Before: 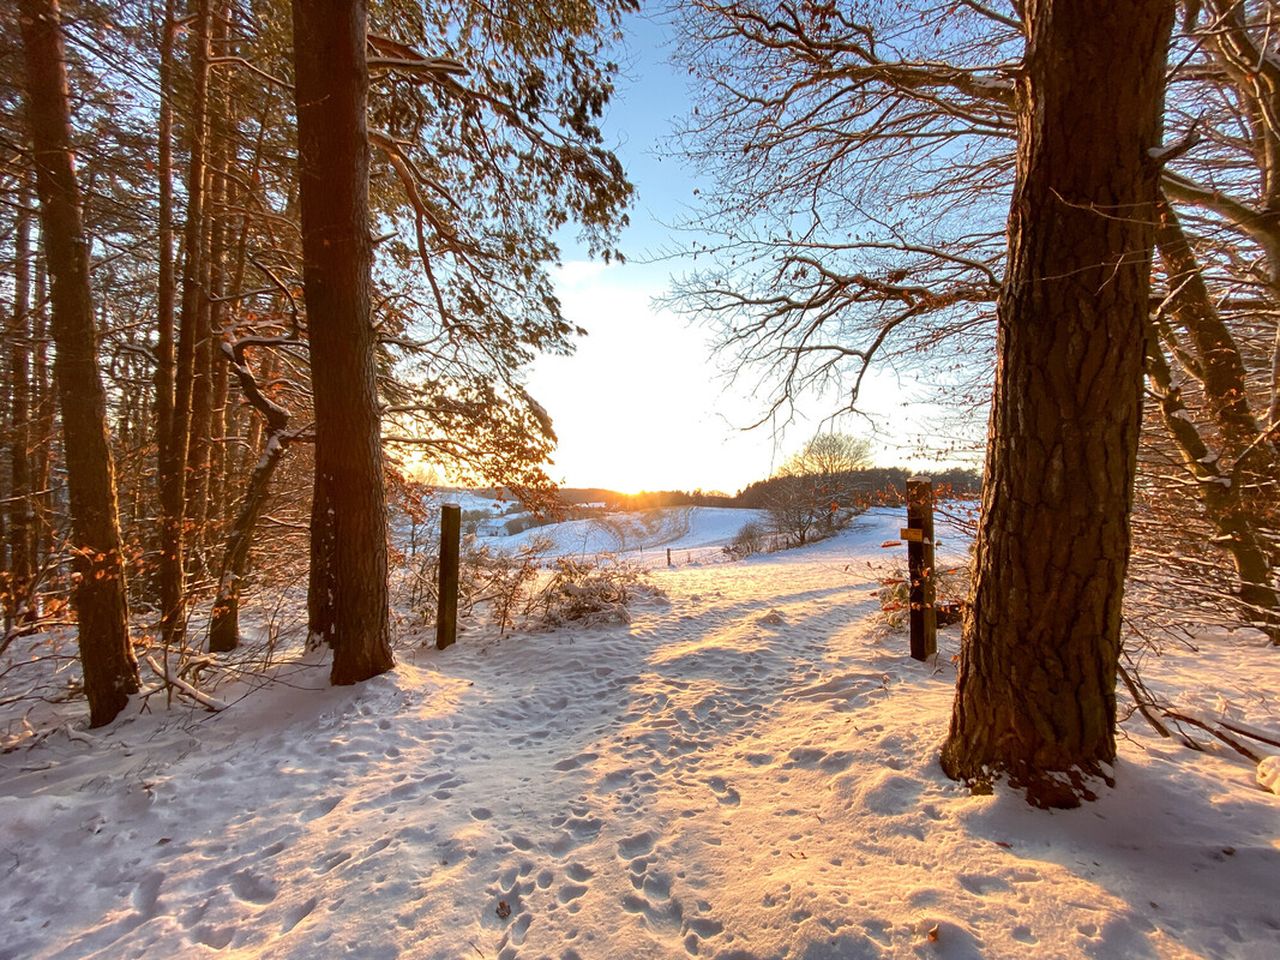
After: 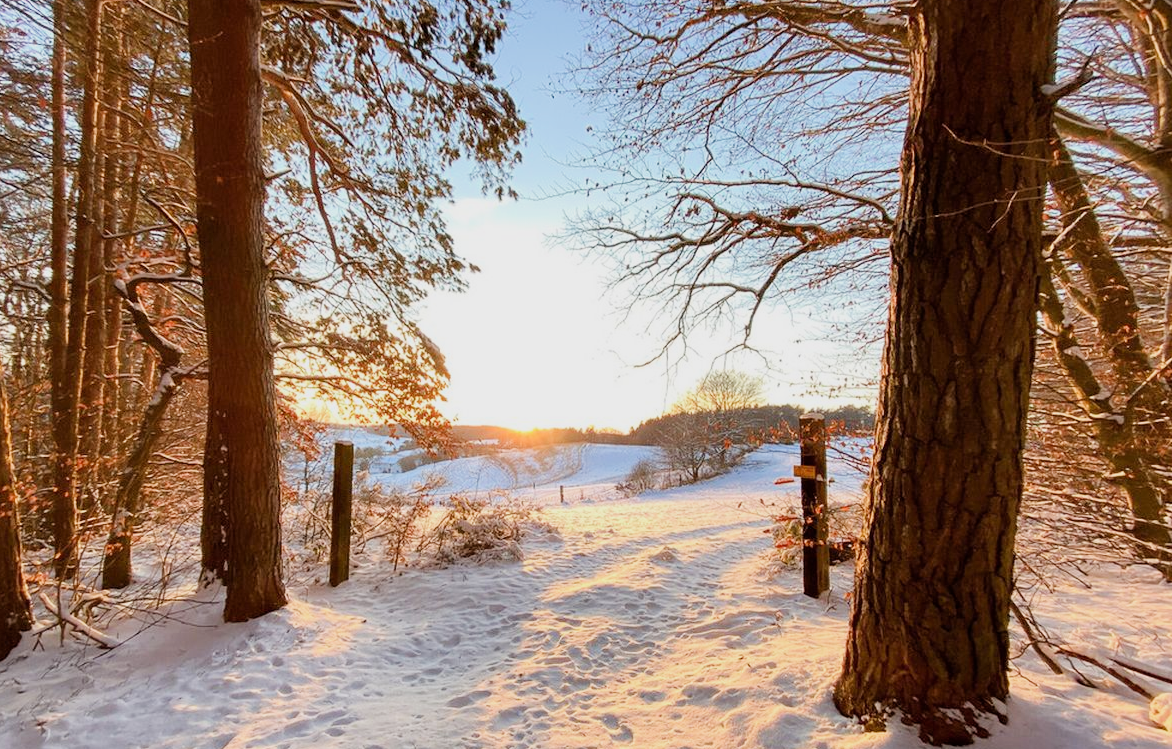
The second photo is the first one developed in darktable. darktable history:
filmic rgb: black relative exposure -7.65 EV, white relative exposure 4.56 EV, hardness 3.61, contrast 0.993
exposure: black level correction 0, exposure 0.696 EV, compensate highlight preservation false
crop: left 8.397%, top 6.577%, bottom 15.371%
